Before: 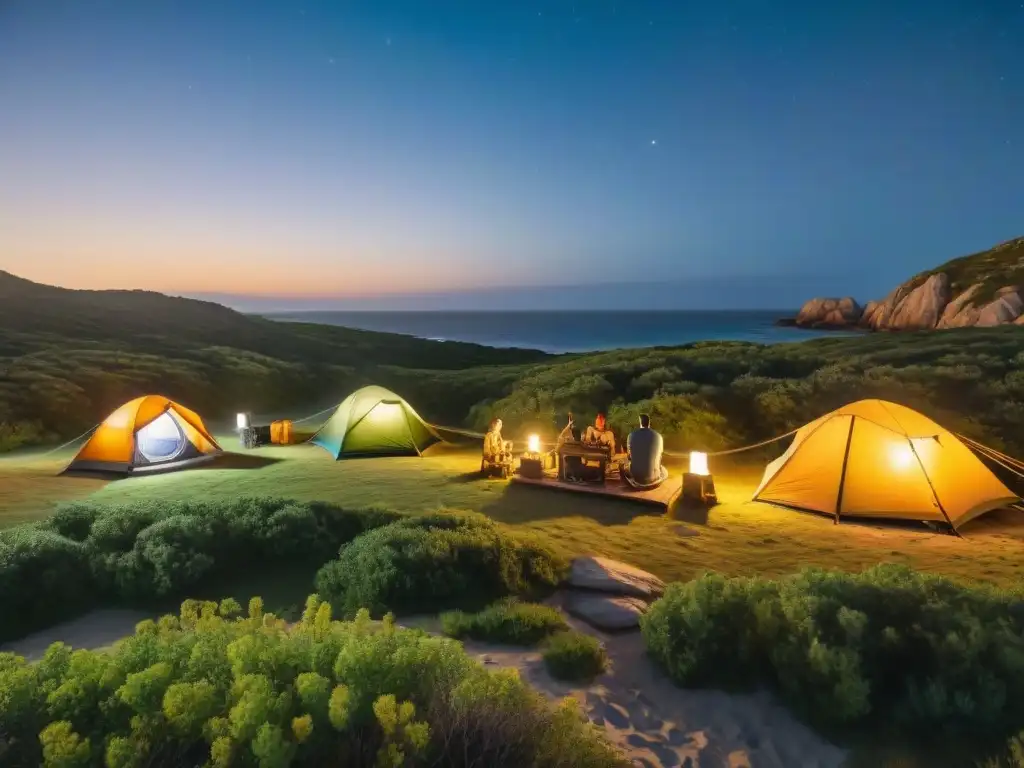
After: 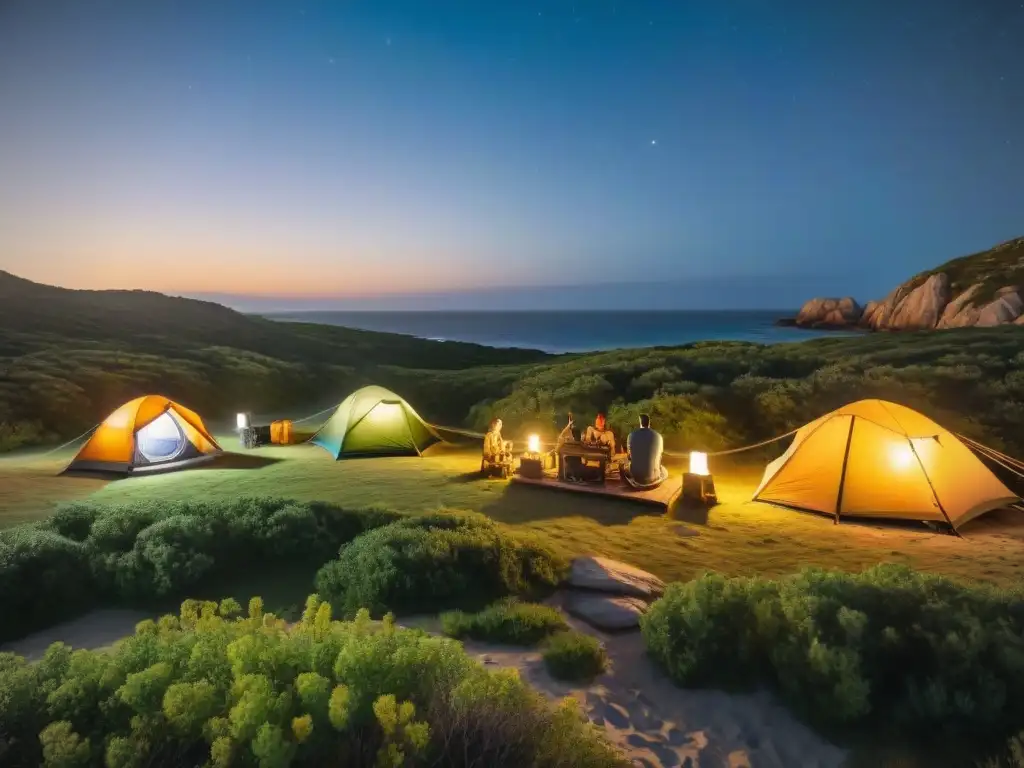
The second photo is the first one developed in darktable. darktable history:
vignetting: fall-off radius 61.23%
